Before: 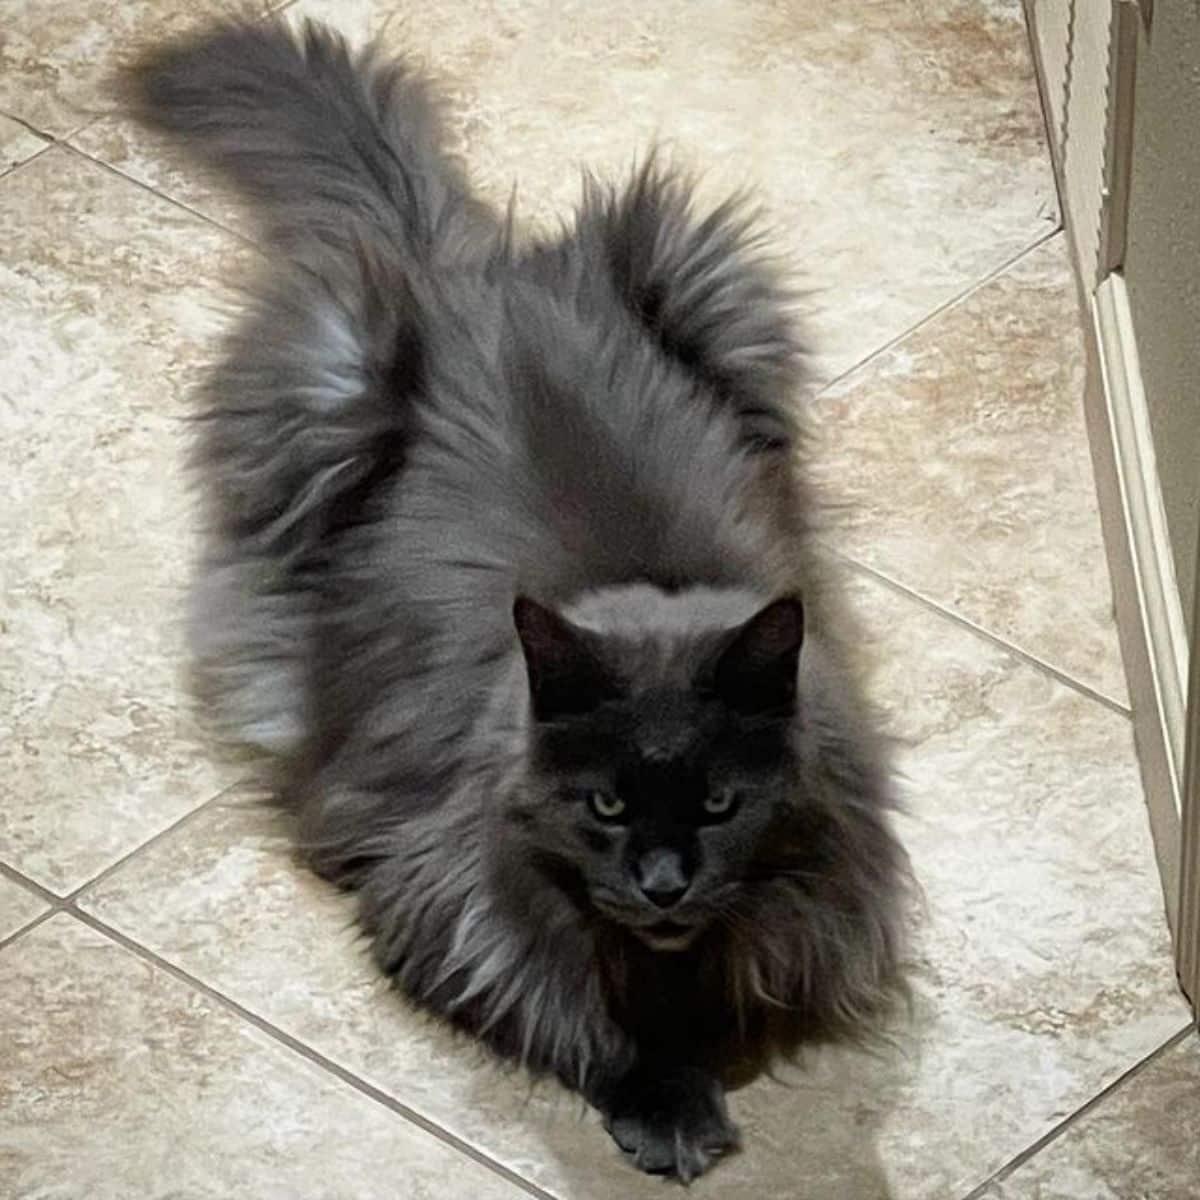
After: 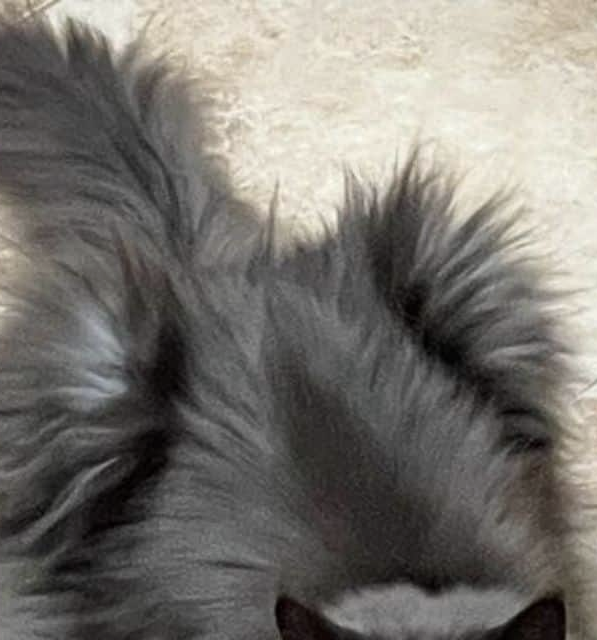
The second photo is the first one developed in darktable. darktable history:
contrast brightness saturation: contrast 0.06, brightness -0.011, saturation -0.221
crop: left 19.876%, right 30.358%, bottom 46.636%
